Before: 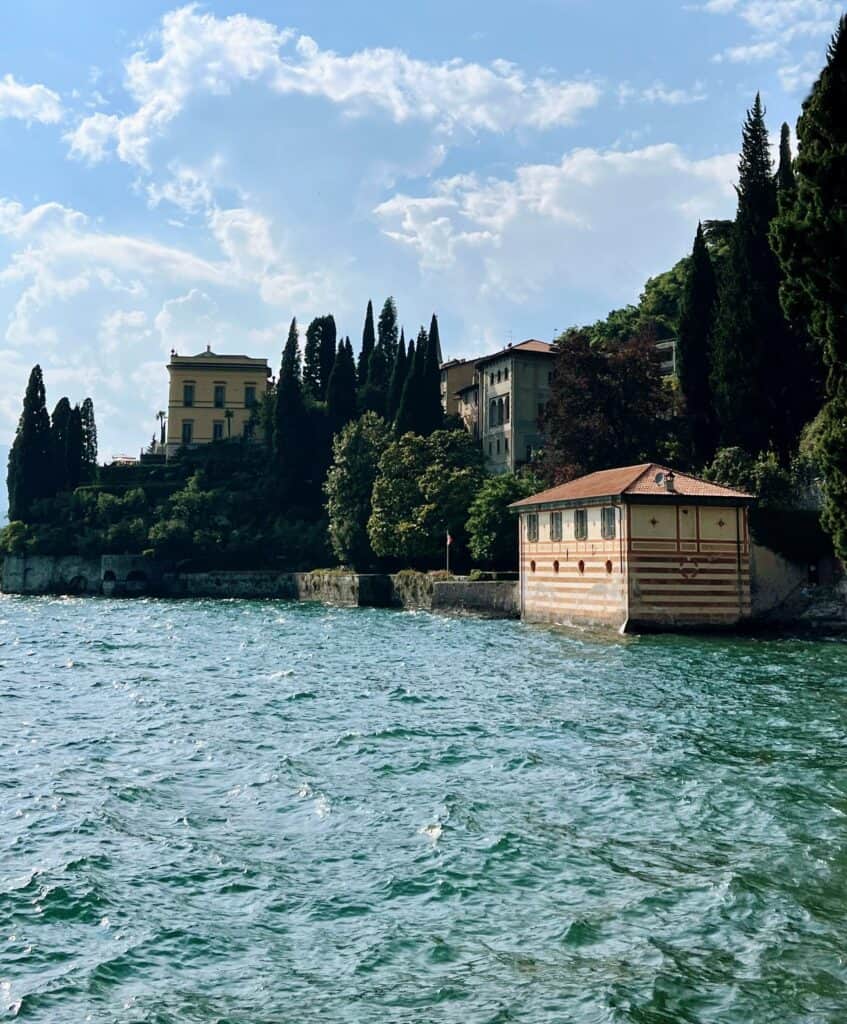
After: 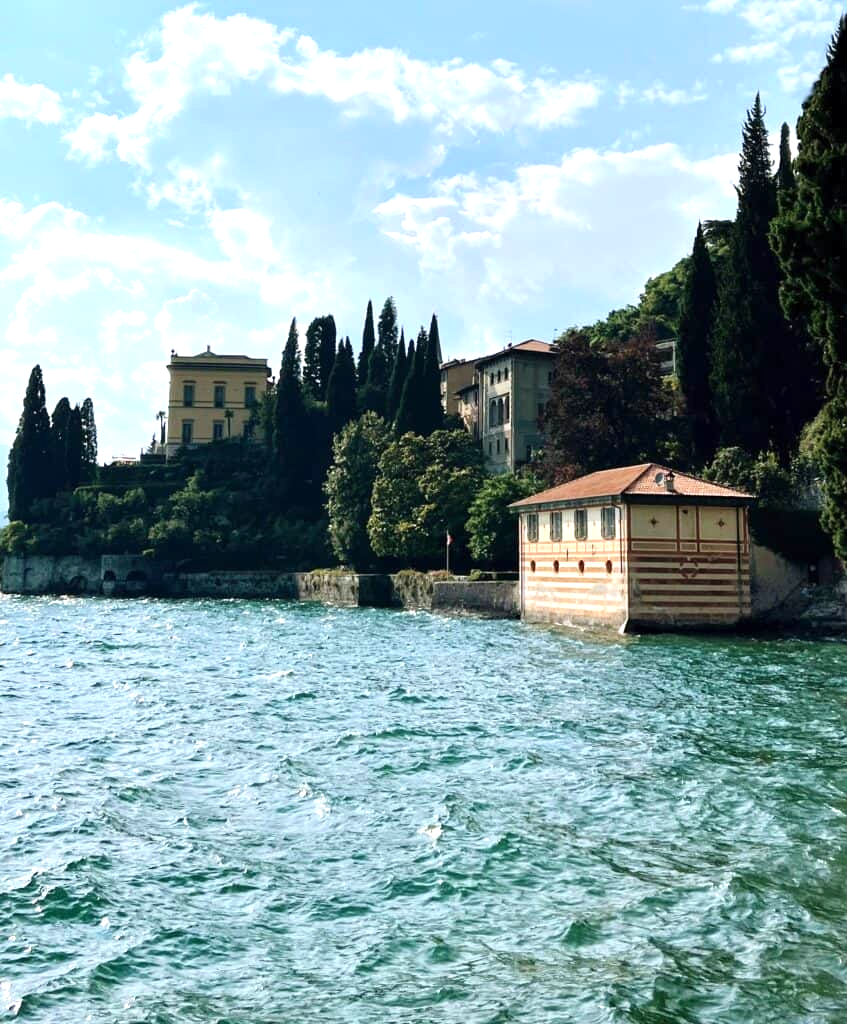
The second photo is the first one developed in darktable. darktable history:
levels: levels [0, 0.476, 0.951]
exposure: exposure 0.4 EV, compensate highlight preservation false
